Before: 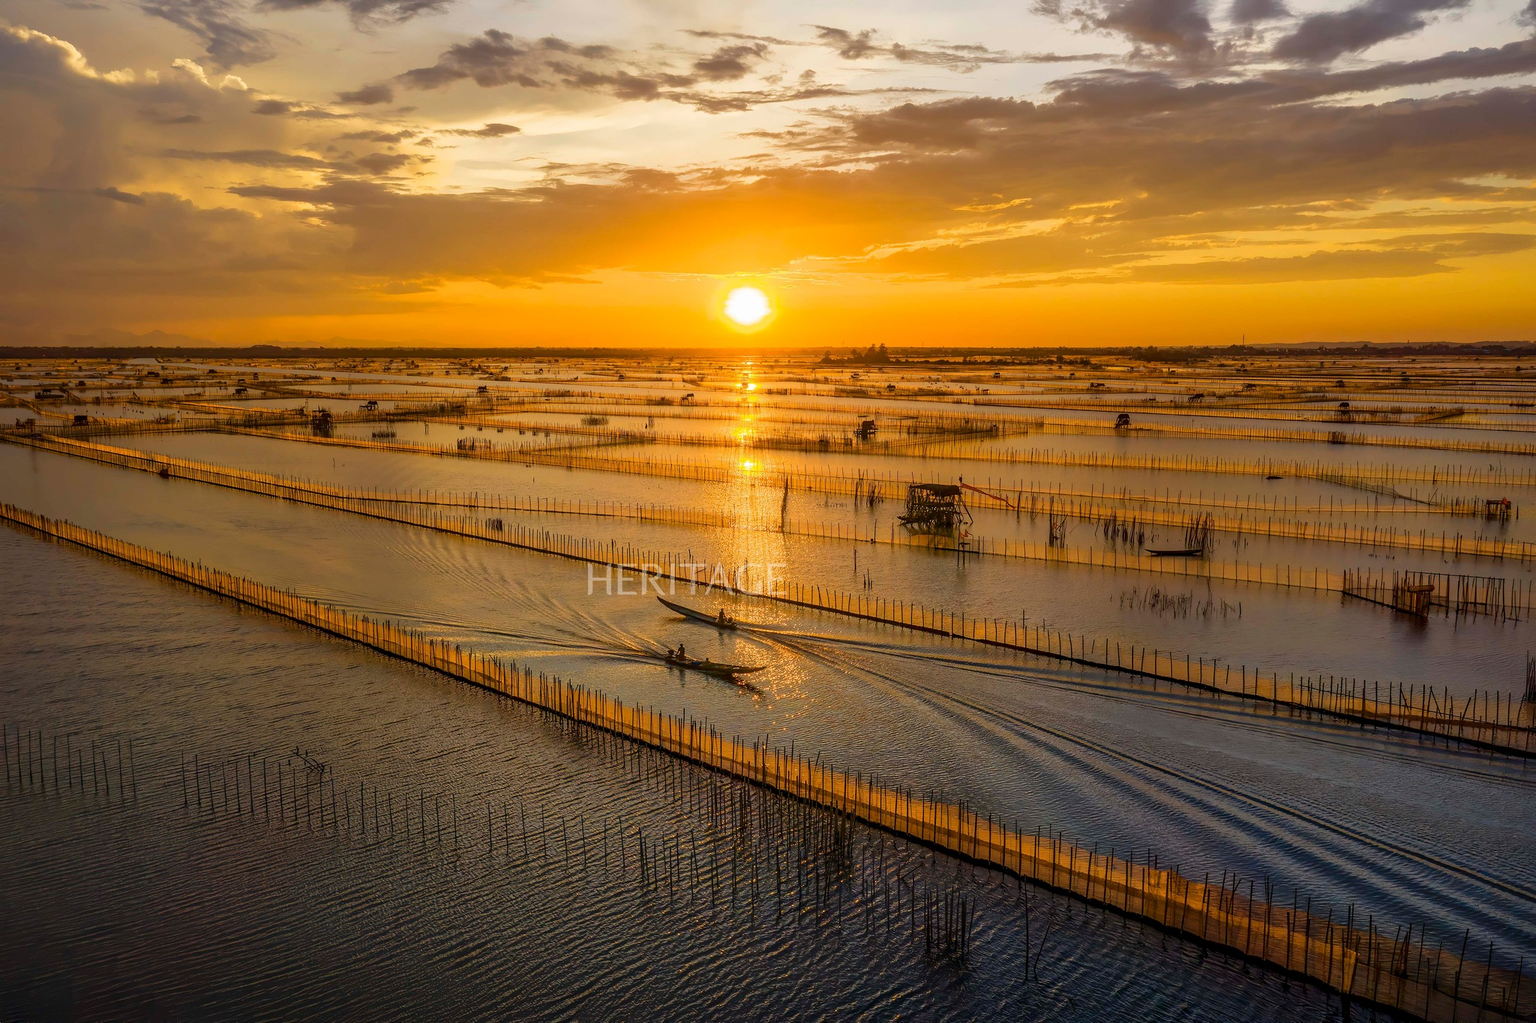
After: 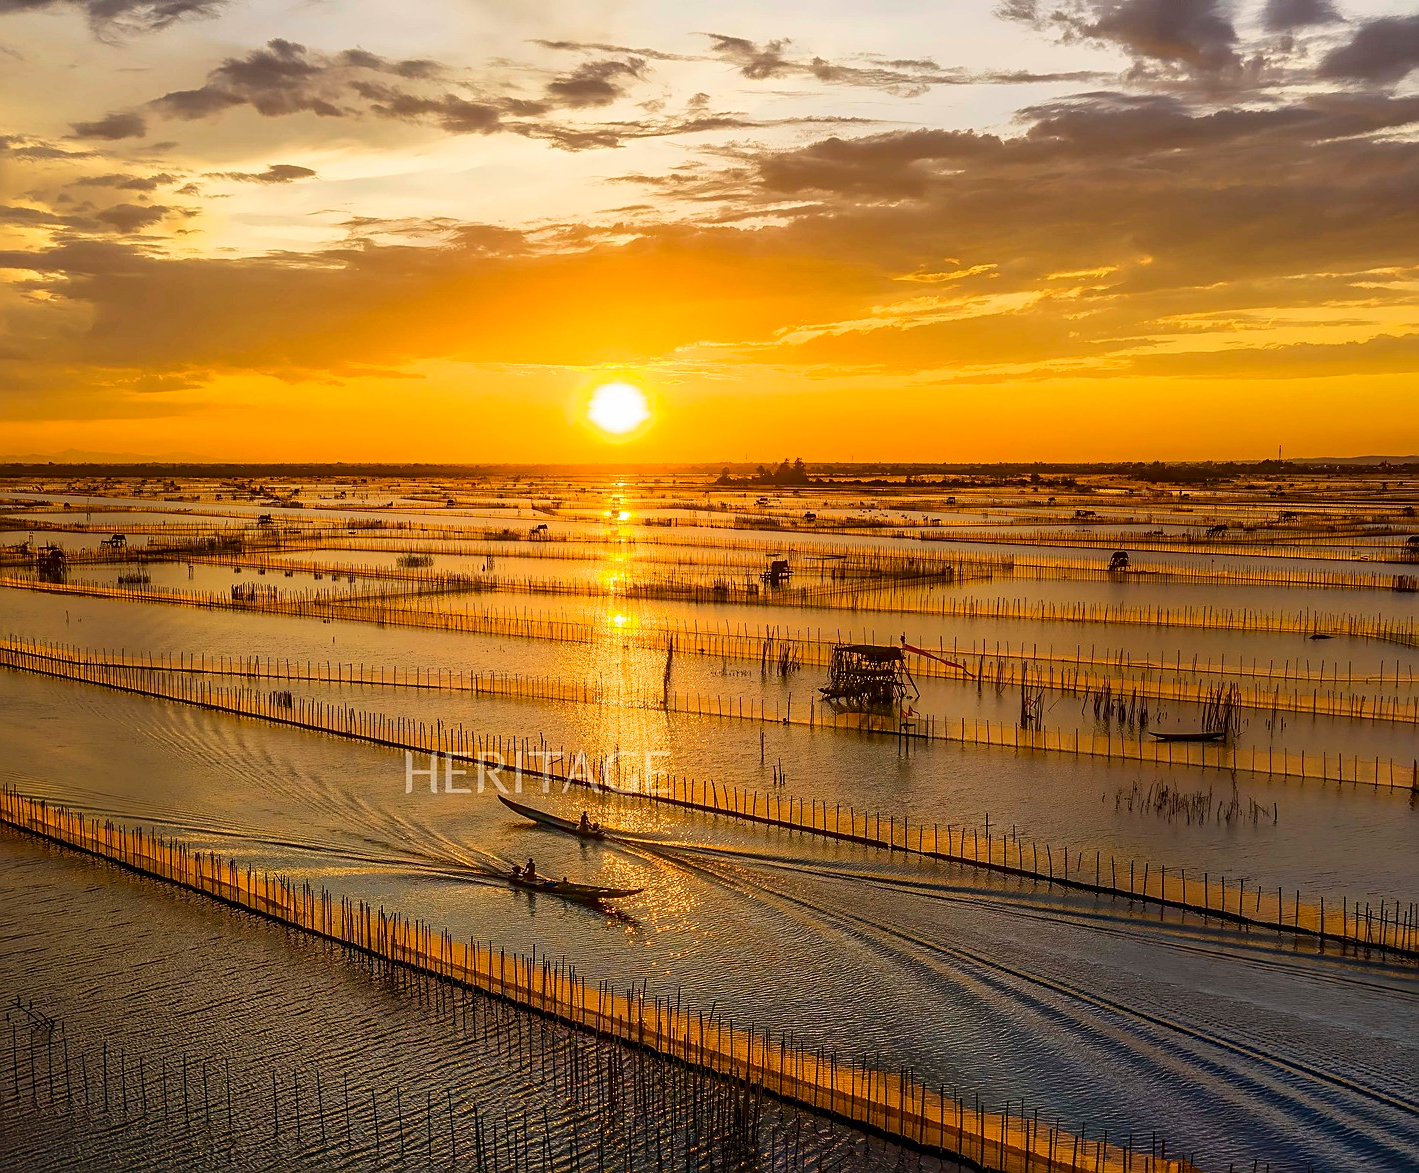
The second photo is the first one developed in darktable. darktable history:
sharpen: on, module defaults
contrast brightness saturation: contrast 0.15, brightness -0.01, saturation 0.1
crop: left 18.479%, right 12.2%, bottom 13.971%
